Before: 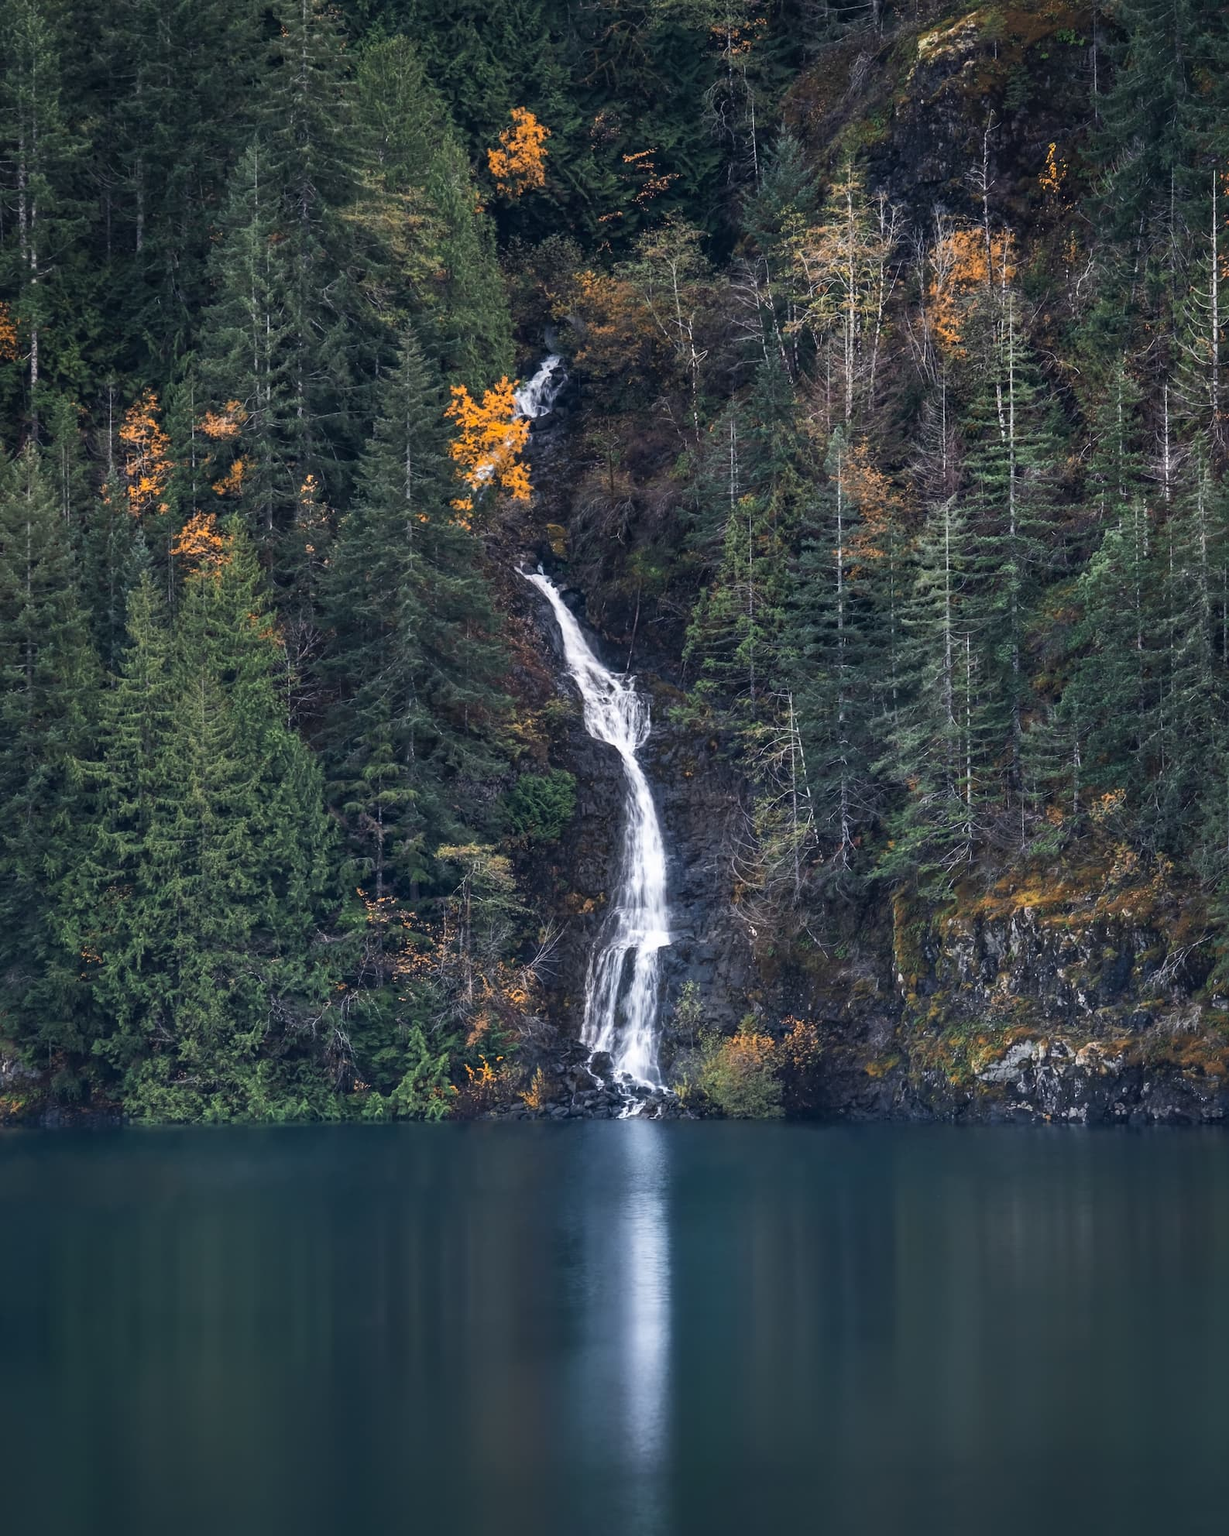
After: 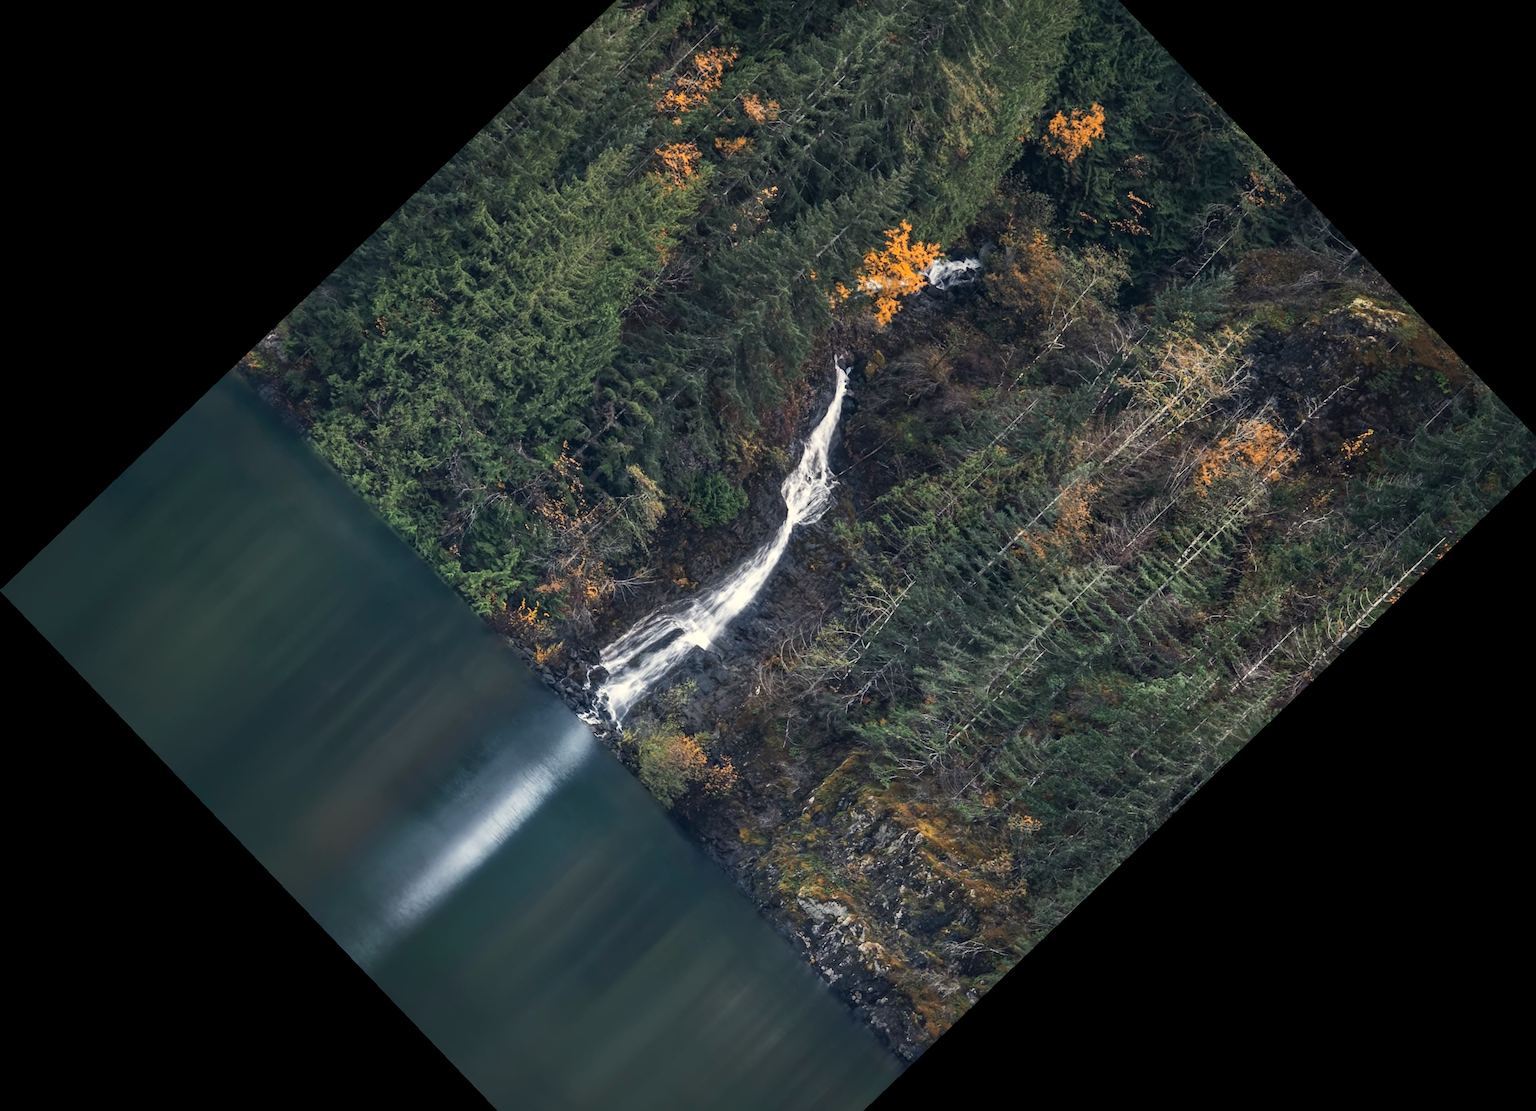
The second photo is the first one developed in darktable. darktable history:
white balance: red 1.029, blue 0.92
crop and rotate: angle -46.26°, top 16.234%, right 0.912%, bottom 11.704%
tone equalizer: on, module defaults
contrast brightness saturation: contrast 0.01, saturation -0.05
